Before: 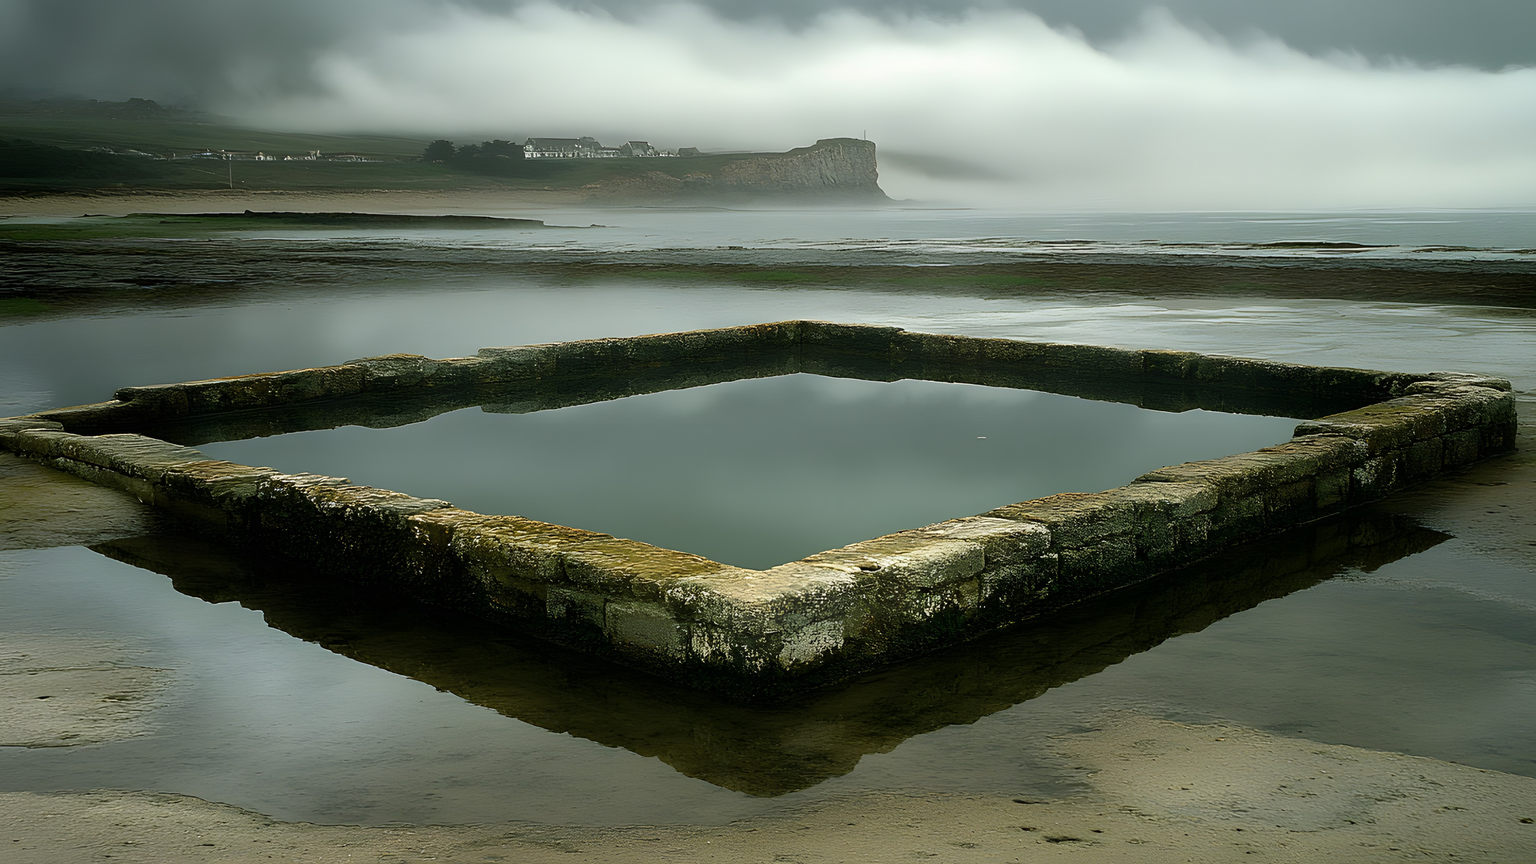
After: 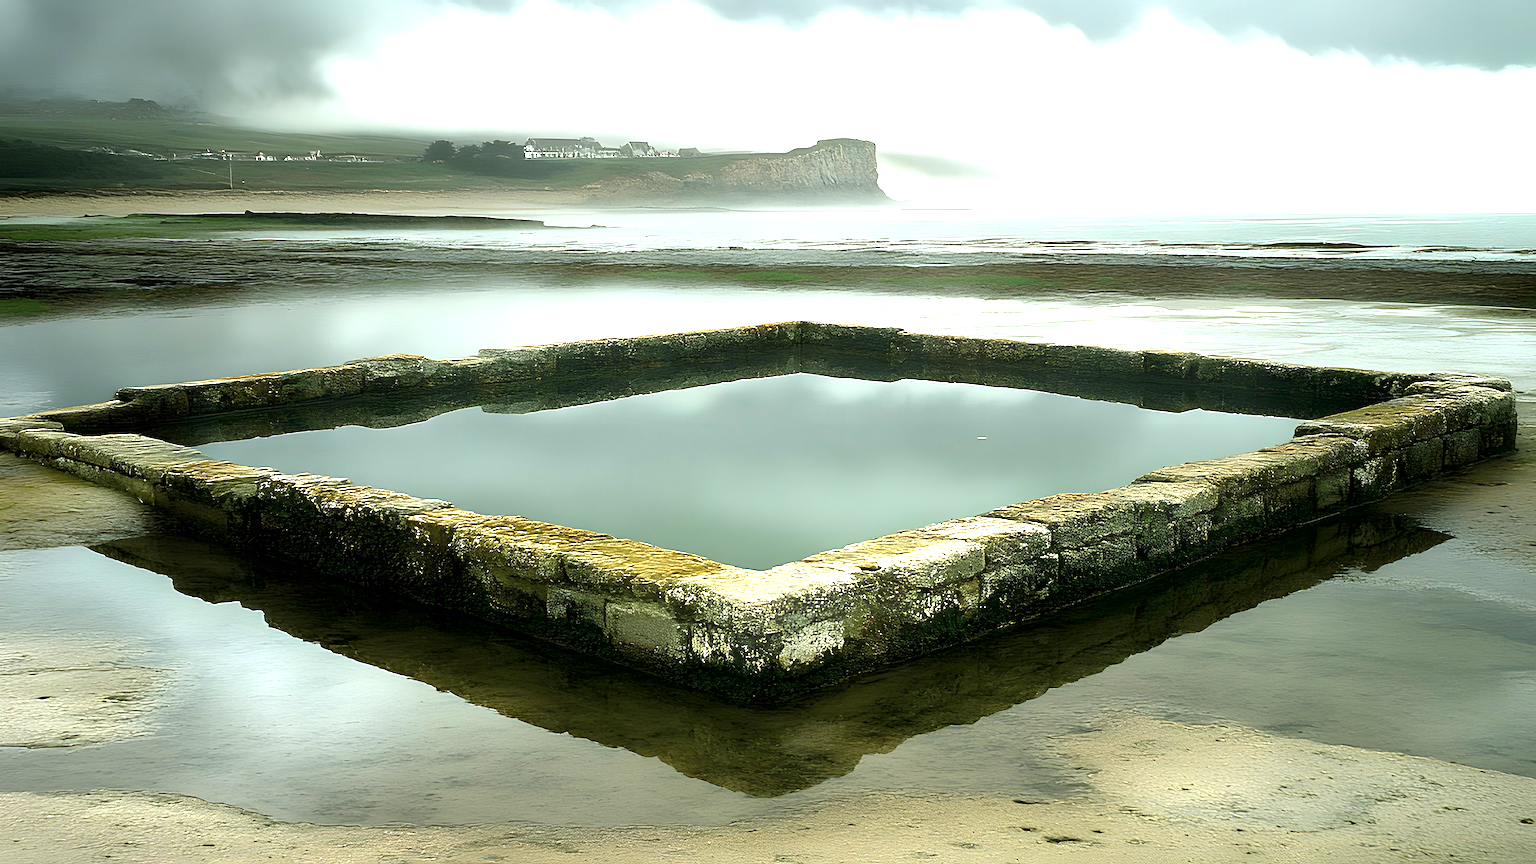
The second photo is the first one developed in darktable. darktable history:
local contrast: highlights 100%, shadows 100%, detail 120%, midtone range 0.2
white balance: emerald 1
exposure: exposure 1.5 EV, compensate highlight preservation false
